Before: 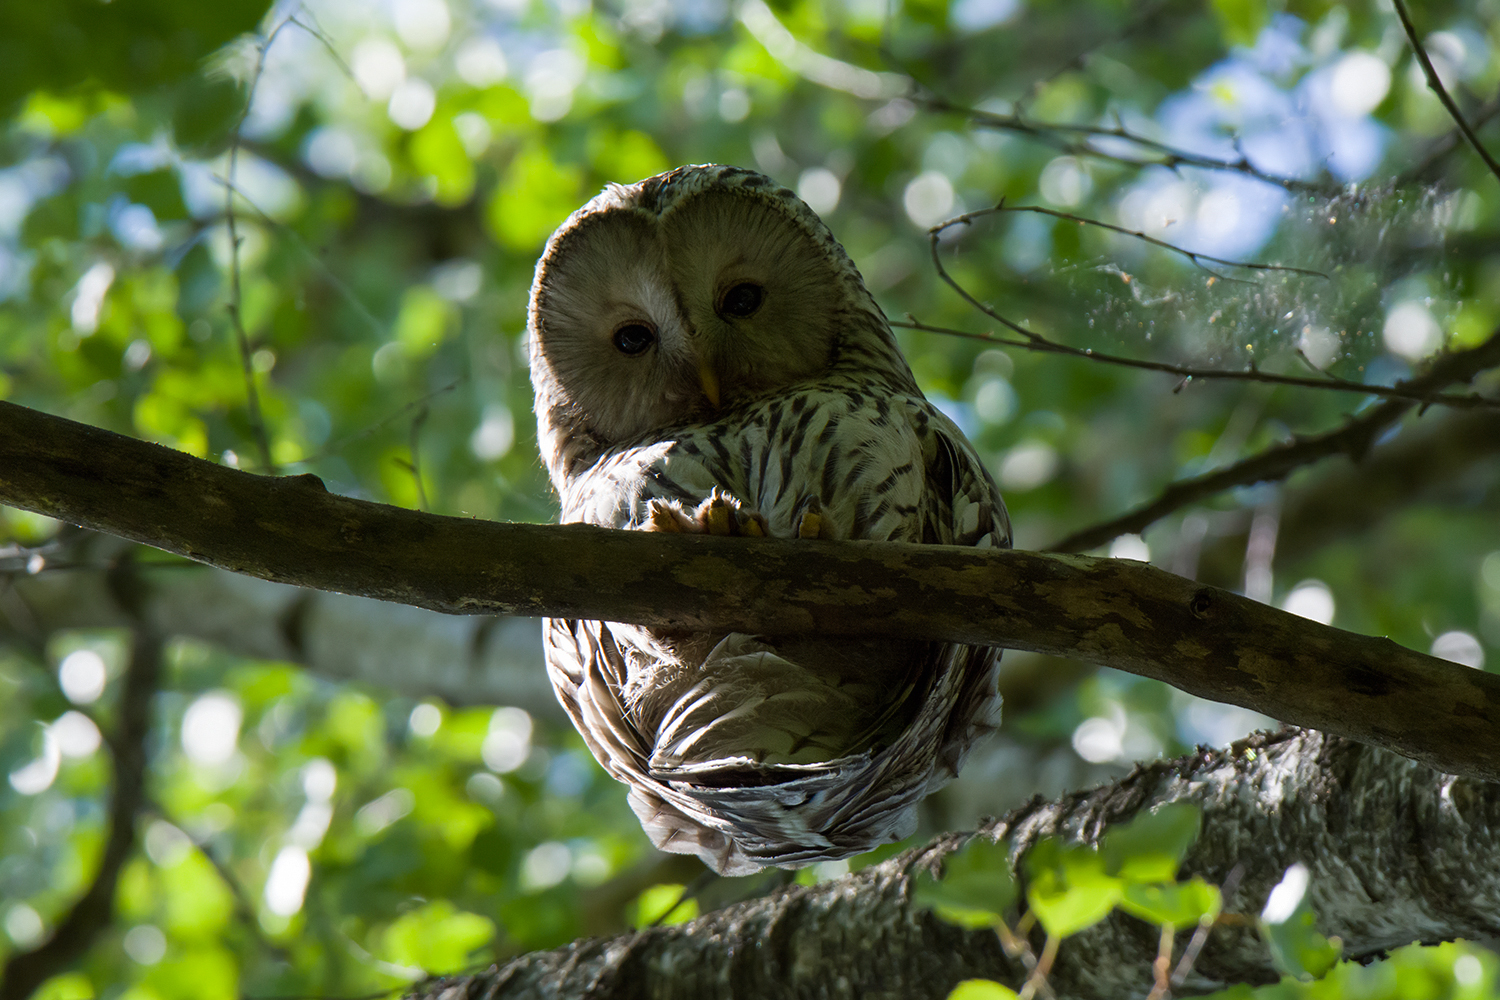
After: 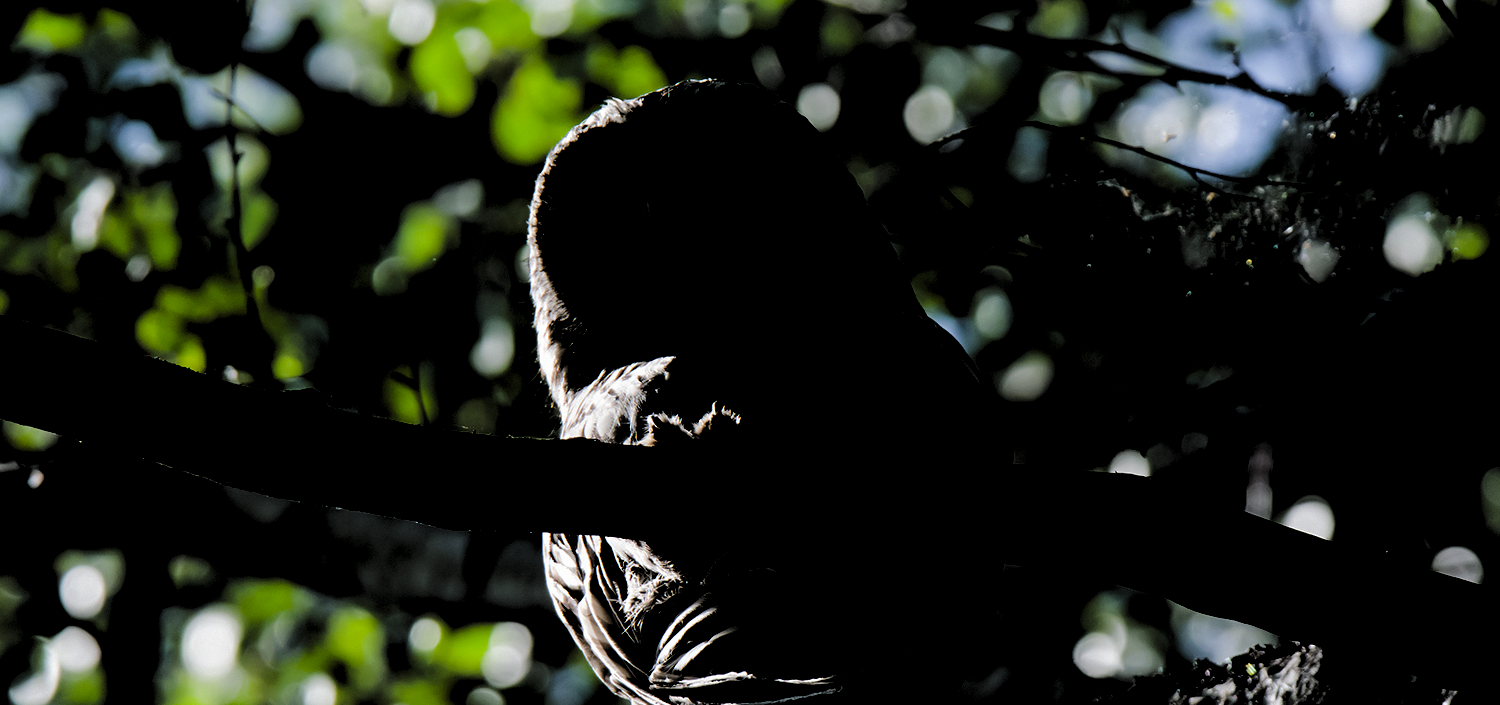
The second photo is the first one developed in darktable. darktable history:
crop and rotate: top 8.572%, bottom 20.906%
tone curve: curves: ch0 [(0, 0) (0.003, 0.319) (0.011, 0.319) (0.025, 0.319) (0.044, 0.323) (0.069, 0.324) (0.1, 0.328) (0.136, 0.329) (0.177, 0.337) (0.224, 0.351) (0.277, 0.373) (0.335, 0.413) (0.399, 0.458) (0.468, 0.533) (0.543, 0.617) (0.623, 0.71) (0.709, 0.783) (0.801, 0.849) (0.898, 0.911) (1, 1)], color space Lab, independent channels, preserve colors none
levels: levels [0.514, 0.759, 1]
contrast brightness saturation: brightness -0.021, saturation 0.356
